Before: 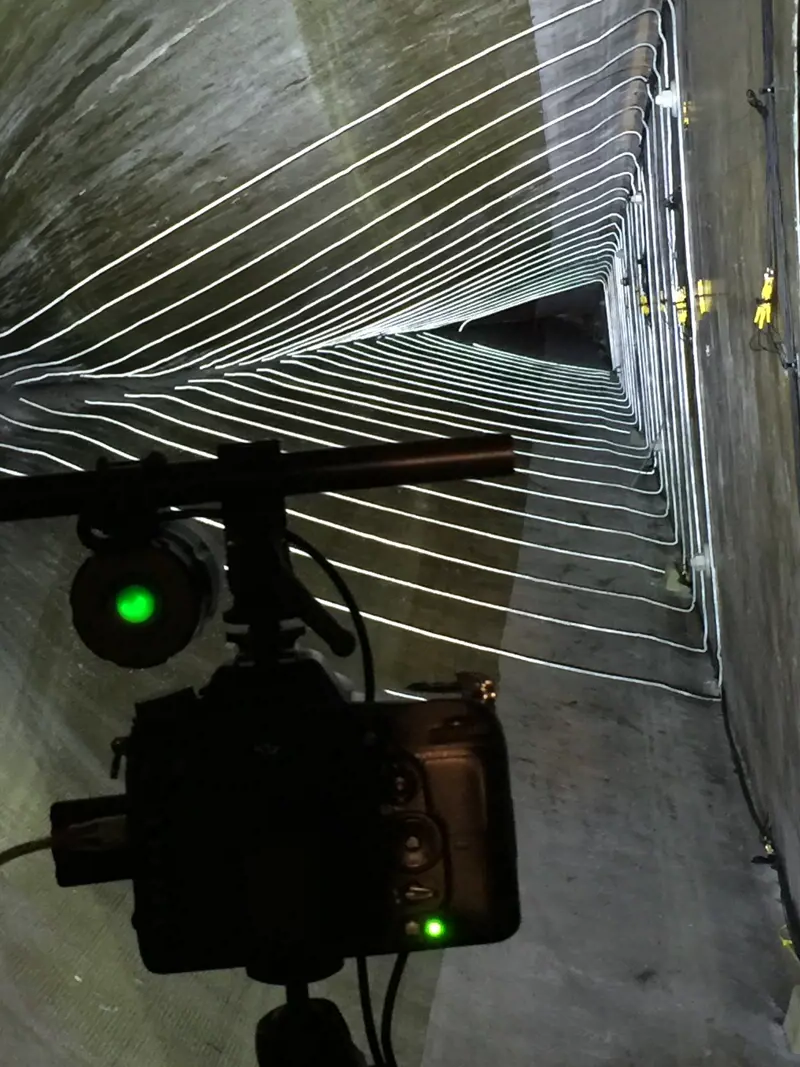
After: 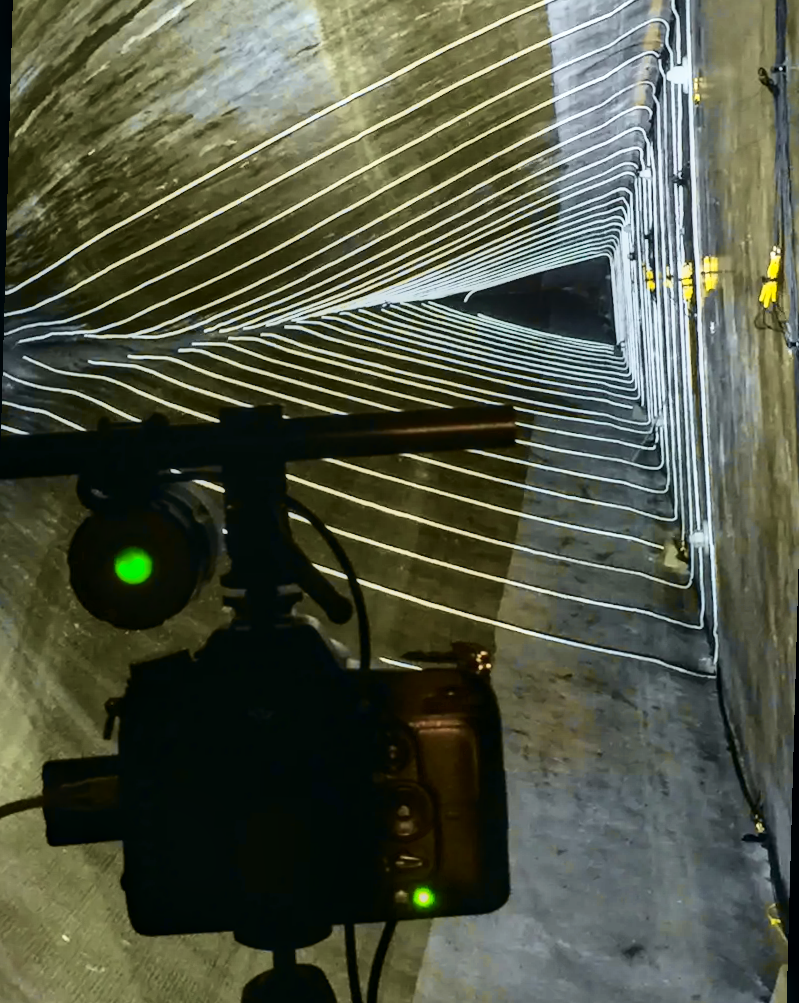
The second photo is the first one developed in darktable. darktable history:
velvia: on, module defaults
local contrast: highlights 25%, detail 130%
contrast brightness saturation: contrast 0.1, brightness 0.02, saturation 0.02
tone curve: curves: ch0 [(0, 0.029) (0.087, 0.084) (0.227, 0.239) (0.46, 0.576) (0.657, 0.796) (0.861, 0.932) (0.997, 0.951)]; ch1 [(0, 0) (0.353, 0.344) (0.45, 0.46) (0.502, 0.494) (0.534, 0.523) (0.573, 0.576) (0.602, 0.631) (0.647, 0.669) (1, 1)]; ch2 [(0, 0) (0.333, 0.346) (0.385, 0.395) (0.44, 0.466) (0.5, 0.493) (0.521, 0.56) (0.553, 0.579) (0.573, 0.599) (0.667, 0.777) (1, 1)], color space Lab, independent channels, preserve colors none
rotate and perspective: rotation 1.57°, crop left 0.018, crop right 0.982, crop top 0.039, crop bottom 0.961
